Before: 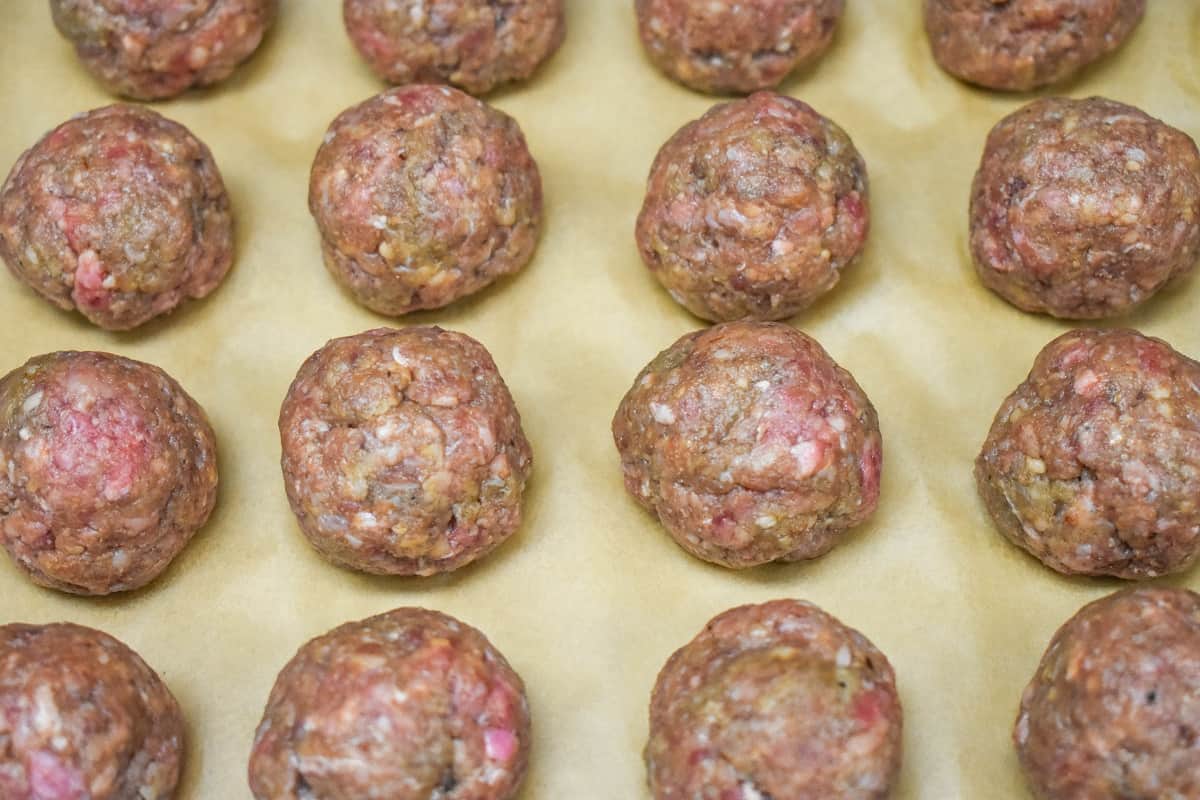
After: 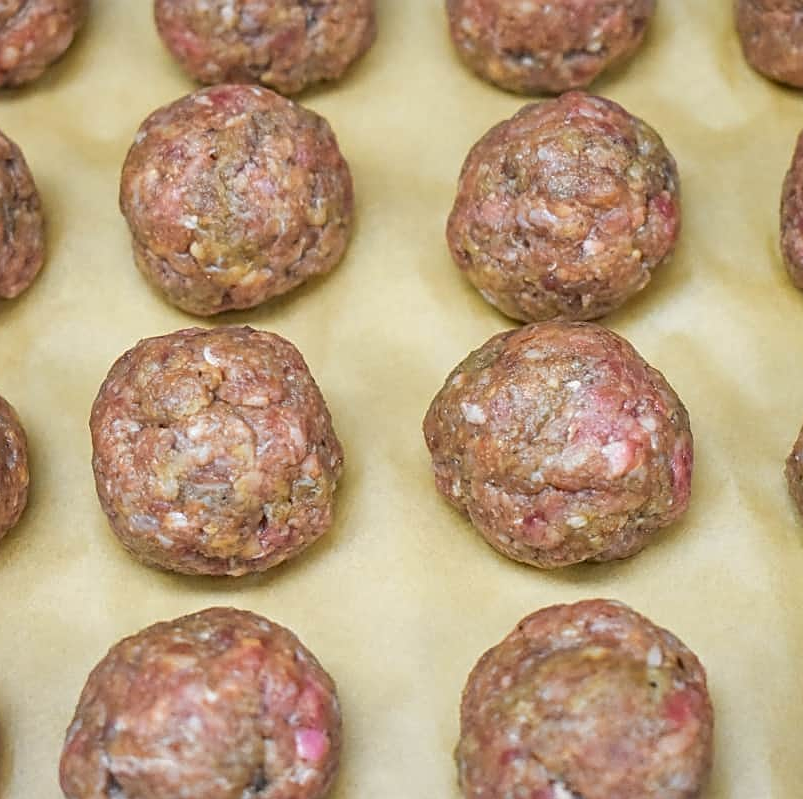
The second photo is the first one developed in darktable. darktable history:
crop and rotate: left 15.782%, right 17.258%
sharpen: amount 0.492
